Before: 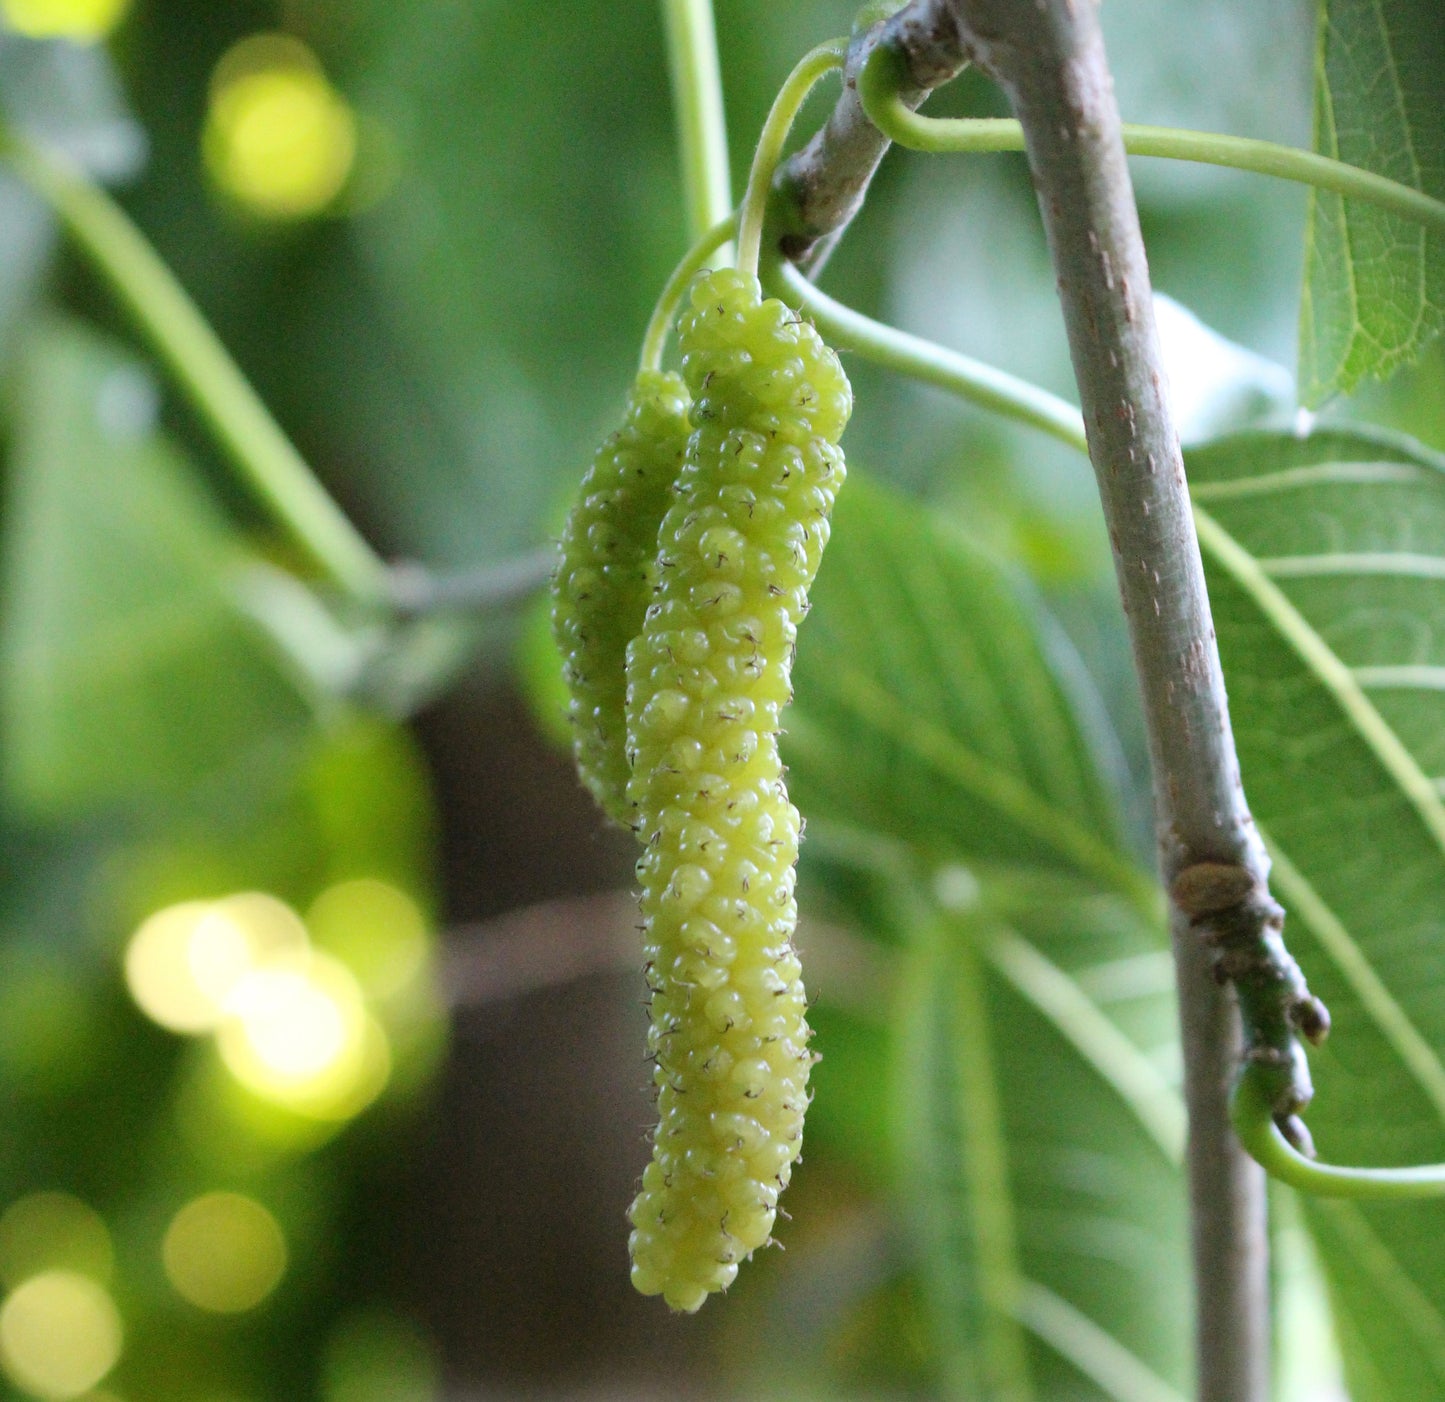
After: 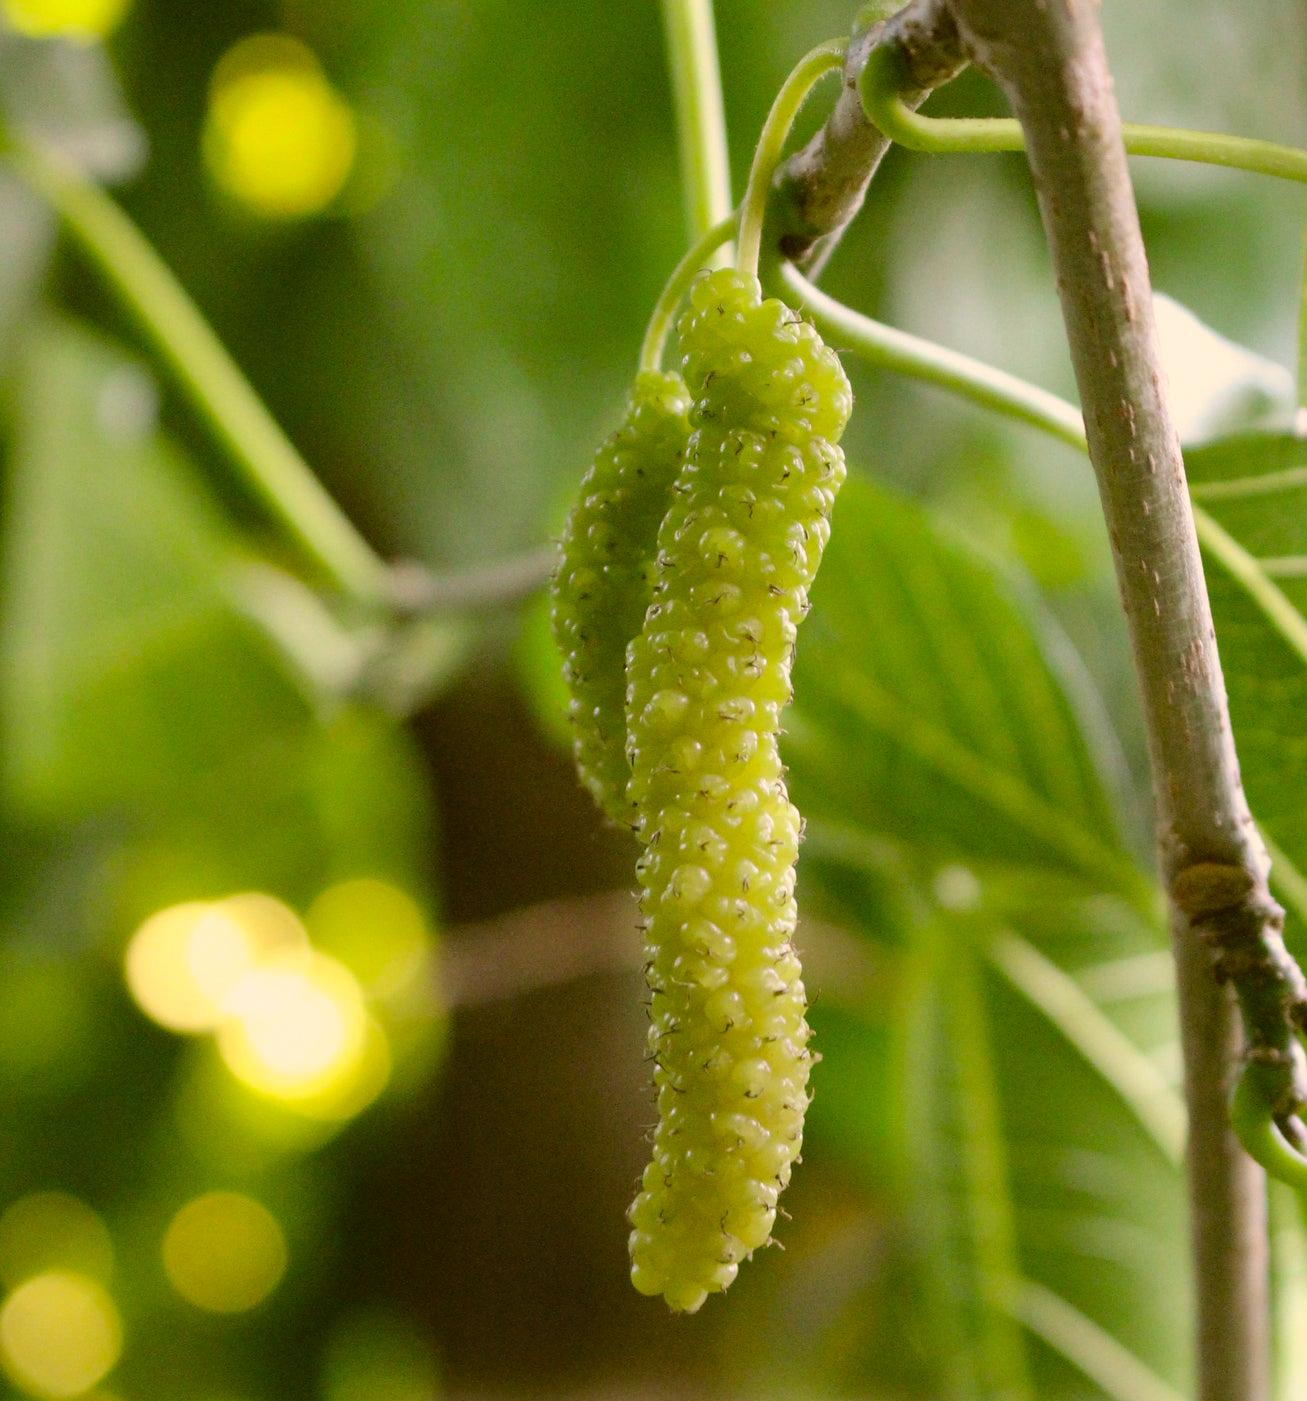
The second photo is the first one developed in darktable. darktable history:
color correction: highlights a* 8.98, highlights b* 15.09, shadows a* -0.49, shadows b* 26.52
crop: right 9.509%, bottom 0.031%
shadows and highlights: shadows -20, white point adjustment -2, highlights -35
